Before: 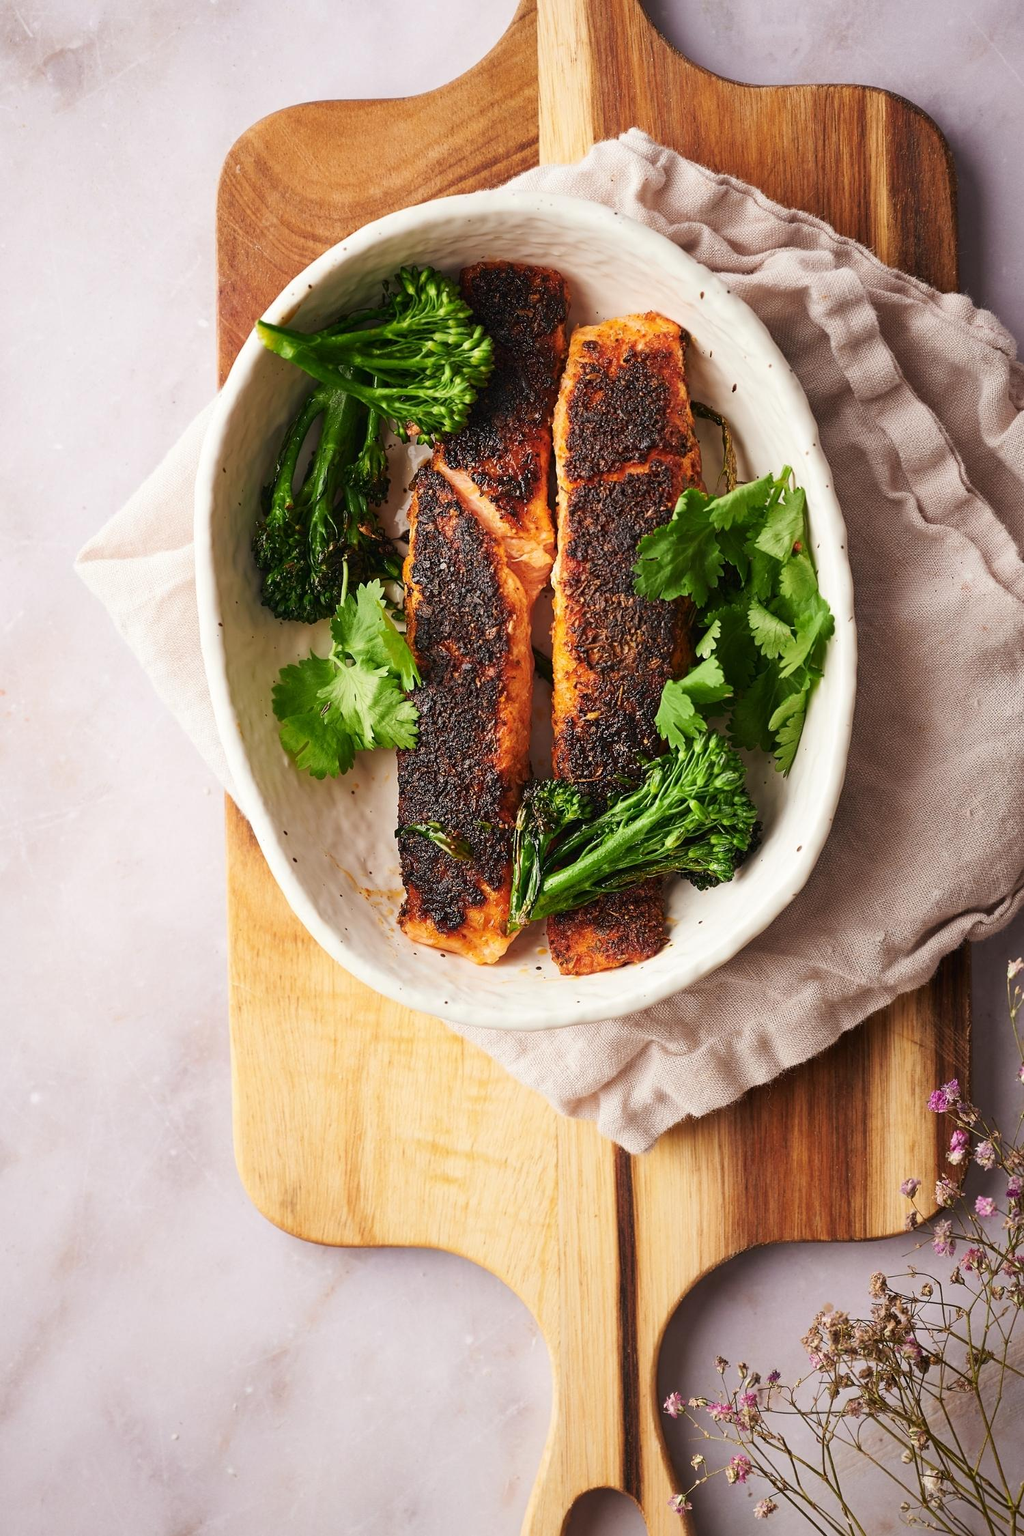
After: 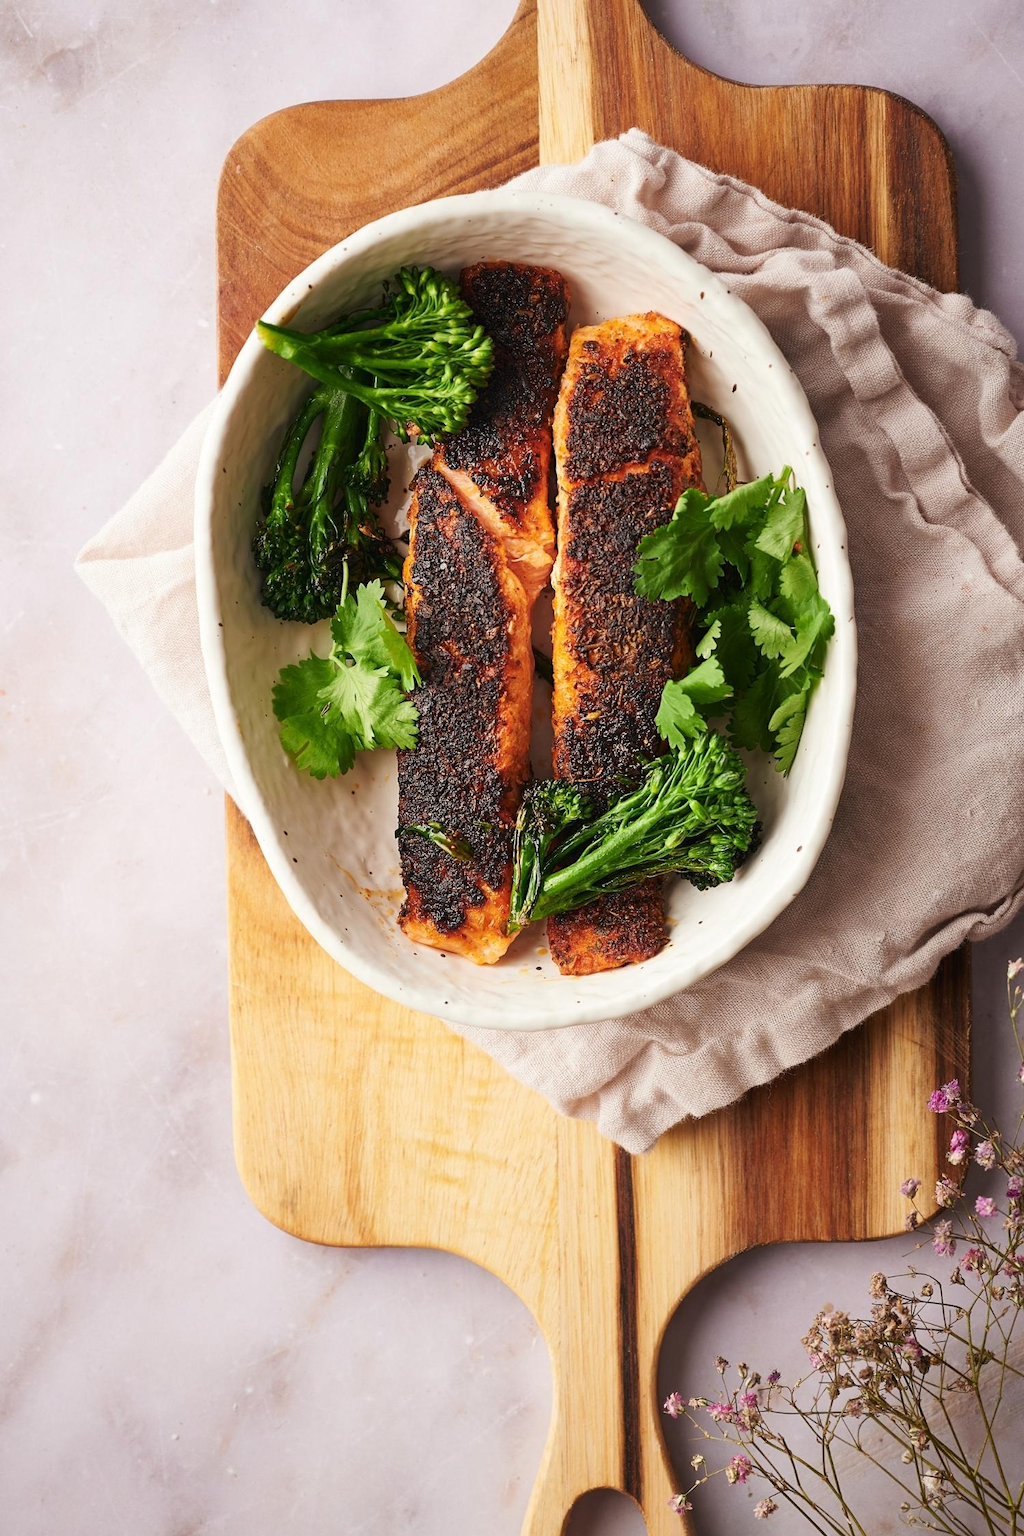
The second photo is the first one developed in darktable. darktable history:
color calibration: illuminant same as pipeline (D50), adaptation XYZ, x 0.346, y 0.358, temperature 5011.49 K
